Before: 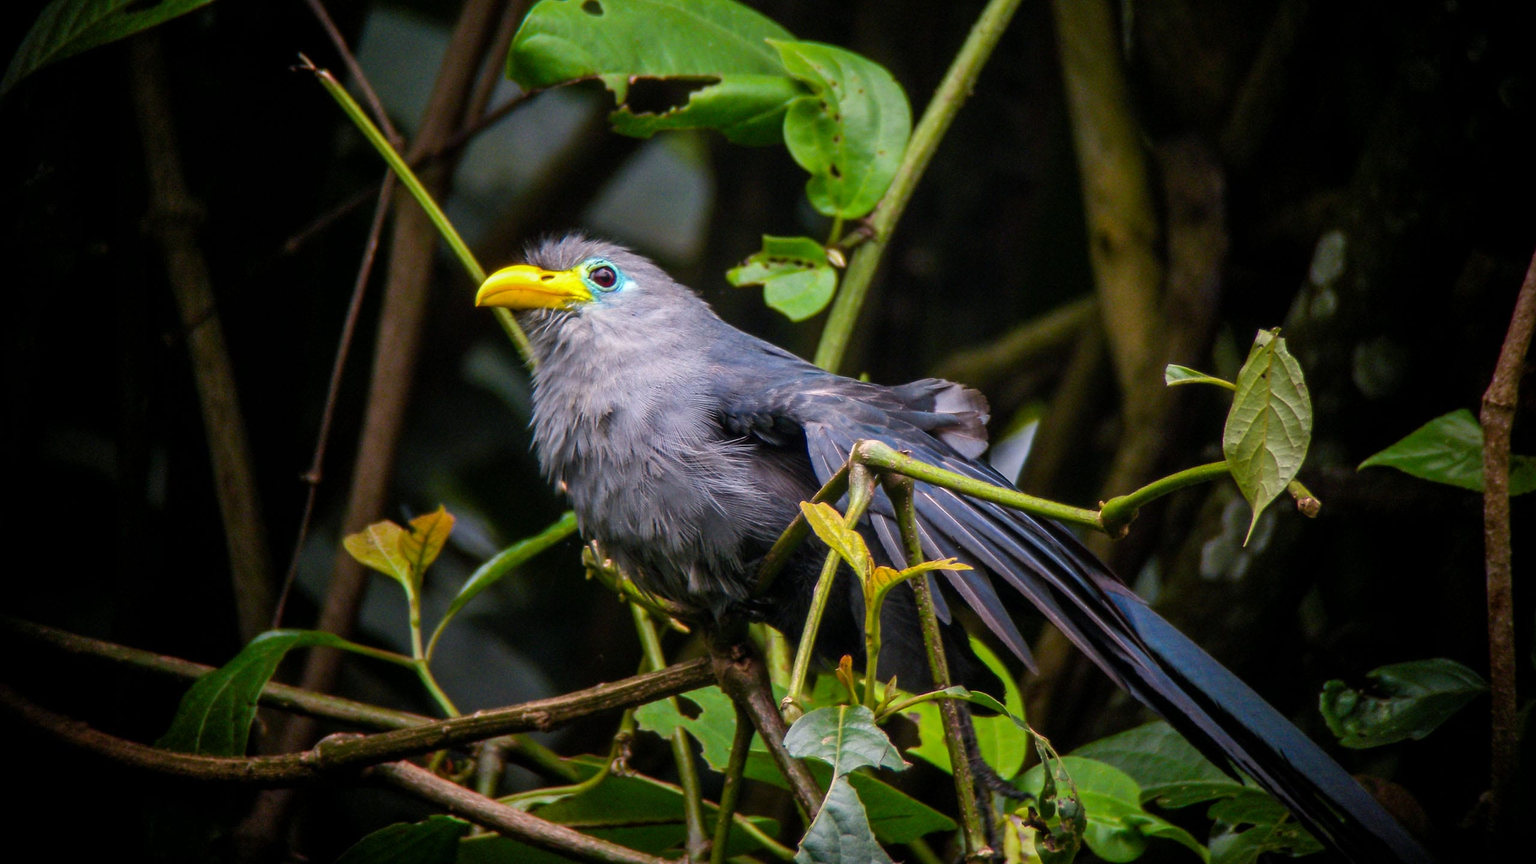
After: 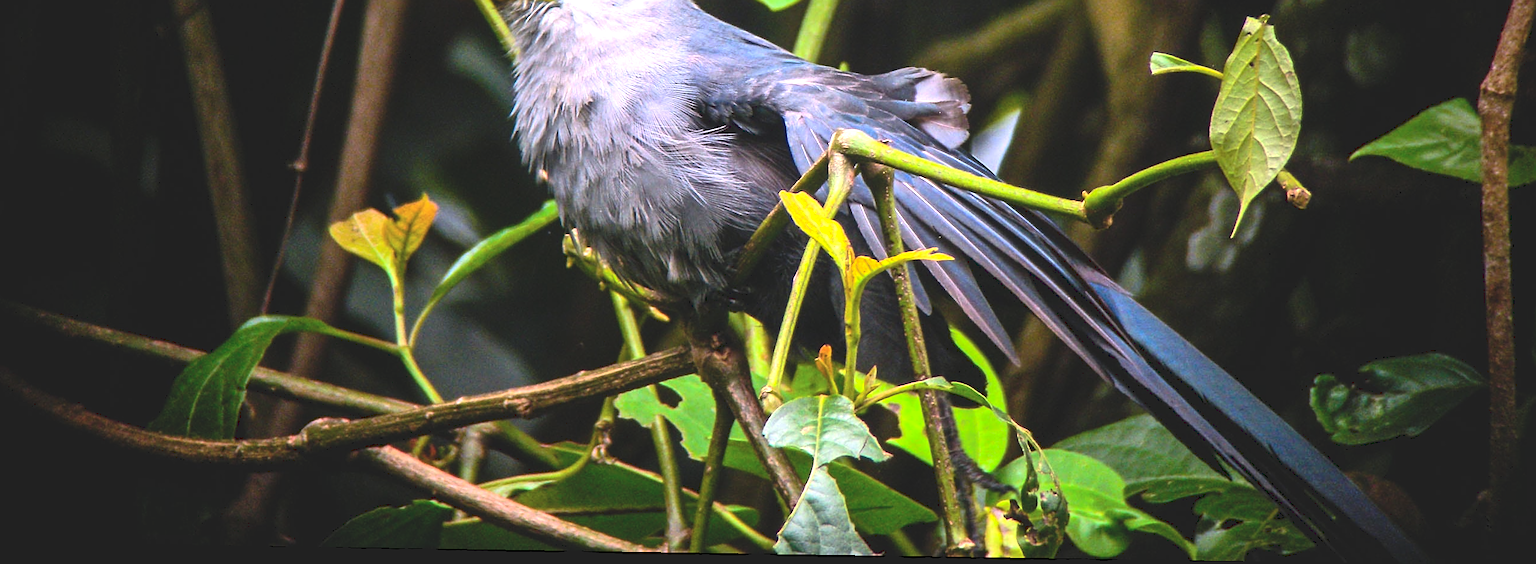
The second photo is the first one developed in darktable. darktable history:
tone curve: curves: ch0 [(0, 0) (0.003, 0.126) (0.011, 0.129) (0.025, 0.133) (0.044, 0.143) (0.069, 0.155) (0.1, 0.17) (0.136, 0.189) (0.177, 0.217) (0.224, 0.25) (0.277, 0.293) (0.335, 0.346) (0.399, 0.398) (0.468, 0.456) (0.543, 0.517) (0.623, 0.583) (0.709, 0.659) (0.801, 0.756) (0.898, 0.856) (1, 1)], preserve colors none
crop and rotate: top 36.435%
exposure: black level correction 0, exposure 0.95 EV, compensate exposure bias true, compensate highlight preservation false
sharpen: on, module defaults
white balance: red 1, blue 1
rotate and perspective: lens shift (horizontal) -0.055, automatic cropping off
contrast brightness saturation: contrast 0.2, brightness 0.15, saturation 0.14
